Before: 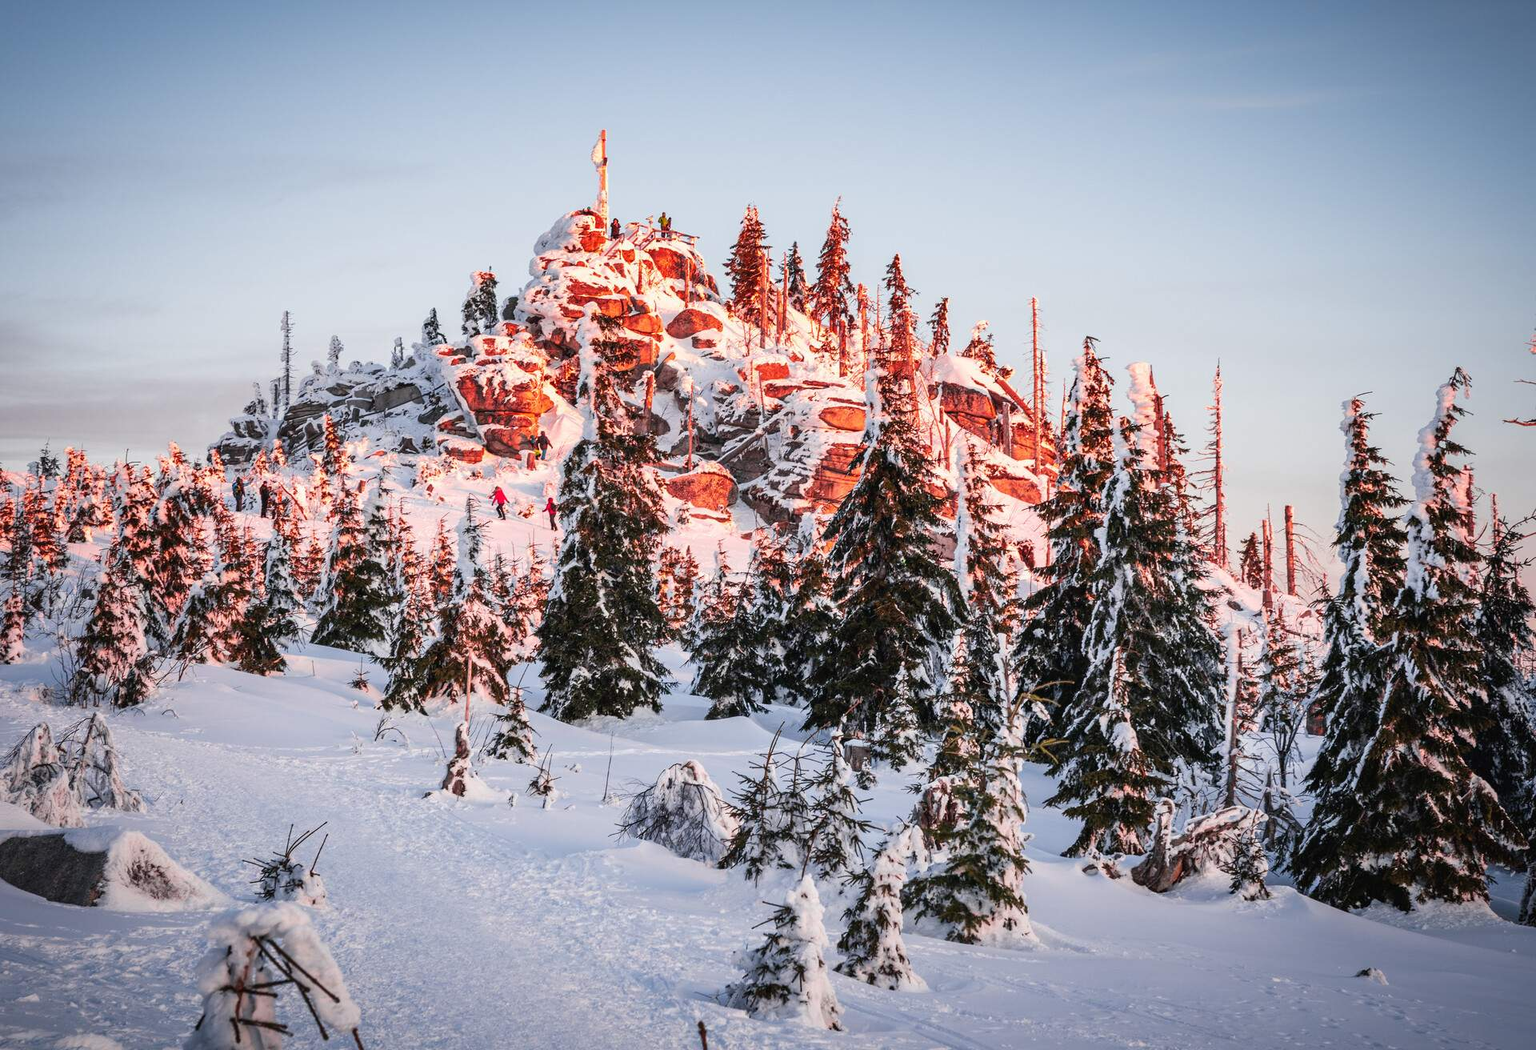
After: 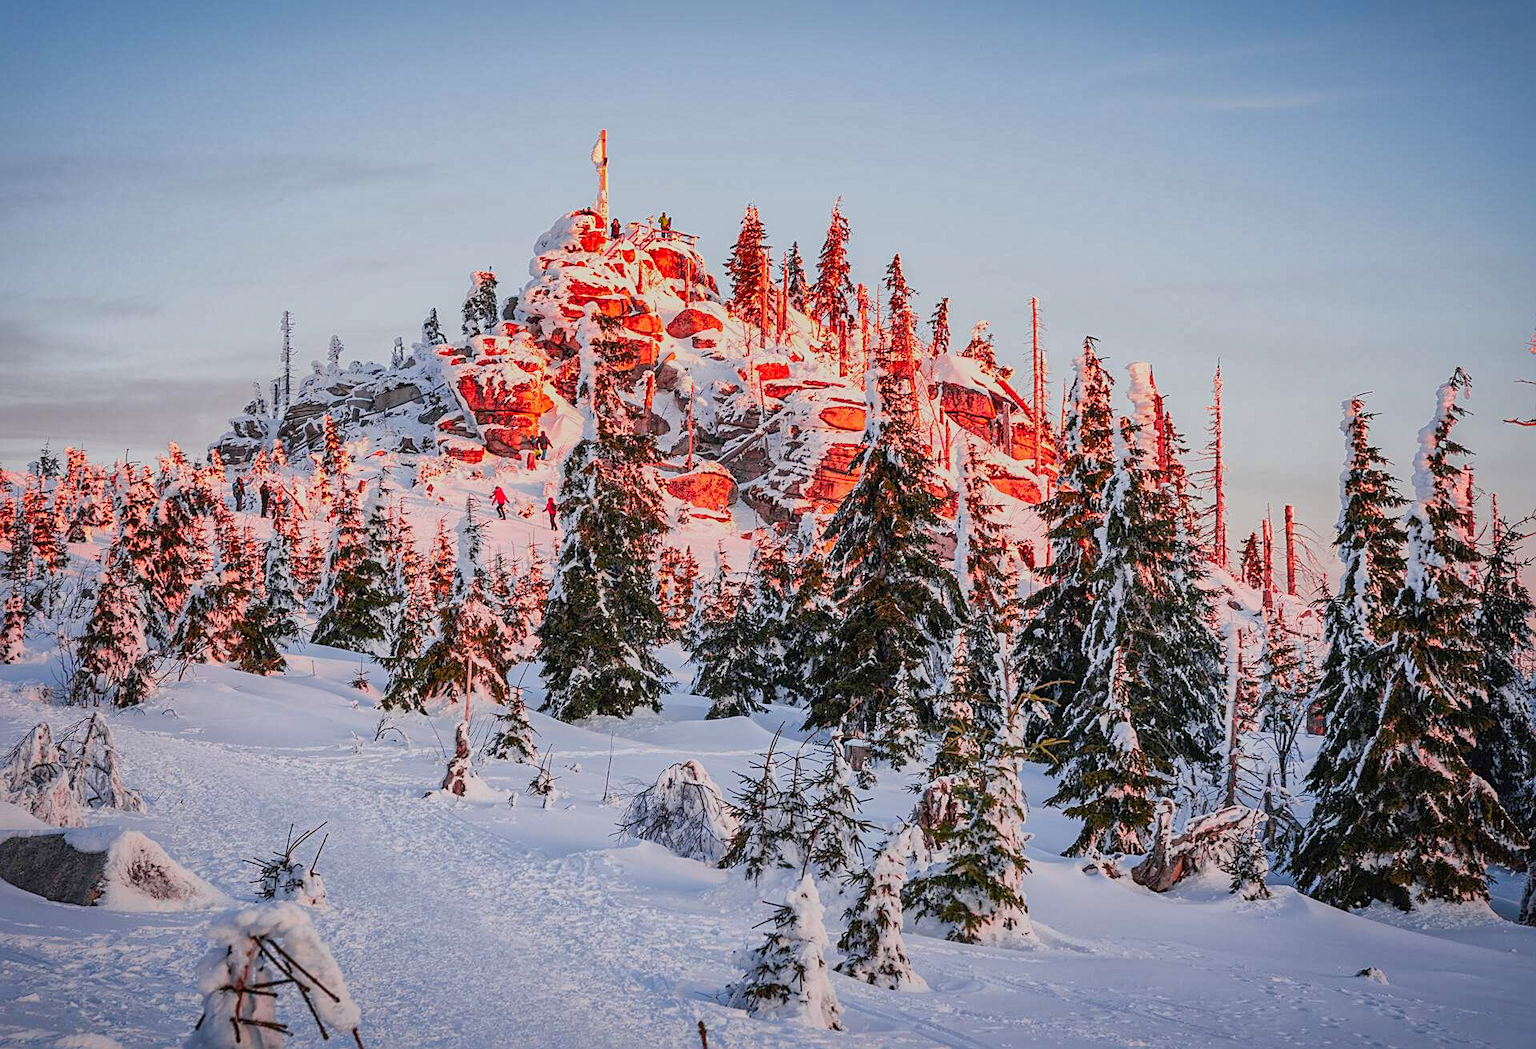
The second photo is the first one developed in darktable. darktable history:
exposure: exposure 0.657 EV, compensate highlight preservation false
sharpen: on, module defaults
color balance rgb: perceptual saturation grading › global saturation 20%, perceptual saturation grading › highlights -25%, perceptual saturation grading › shadows 25%
global tonemap: drago (1, 100), detail 1
